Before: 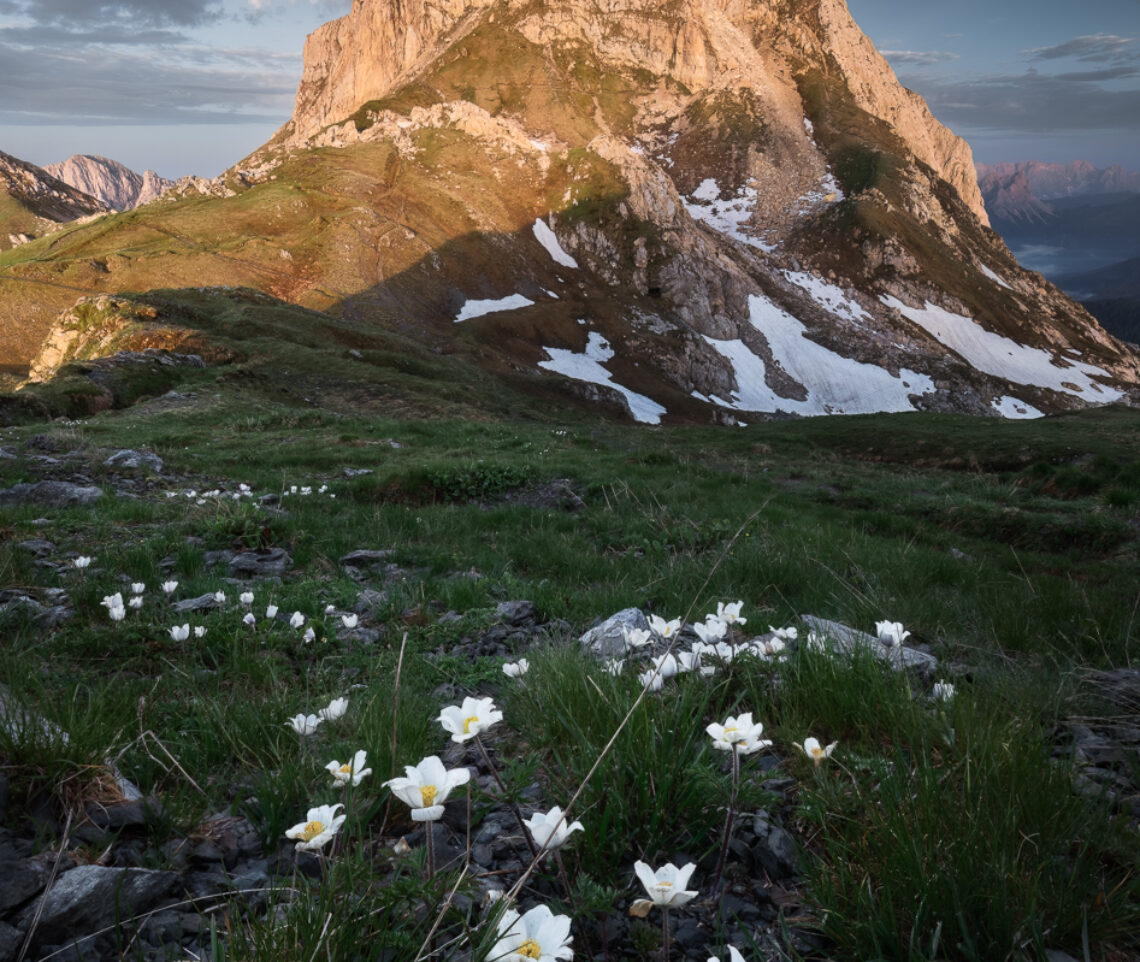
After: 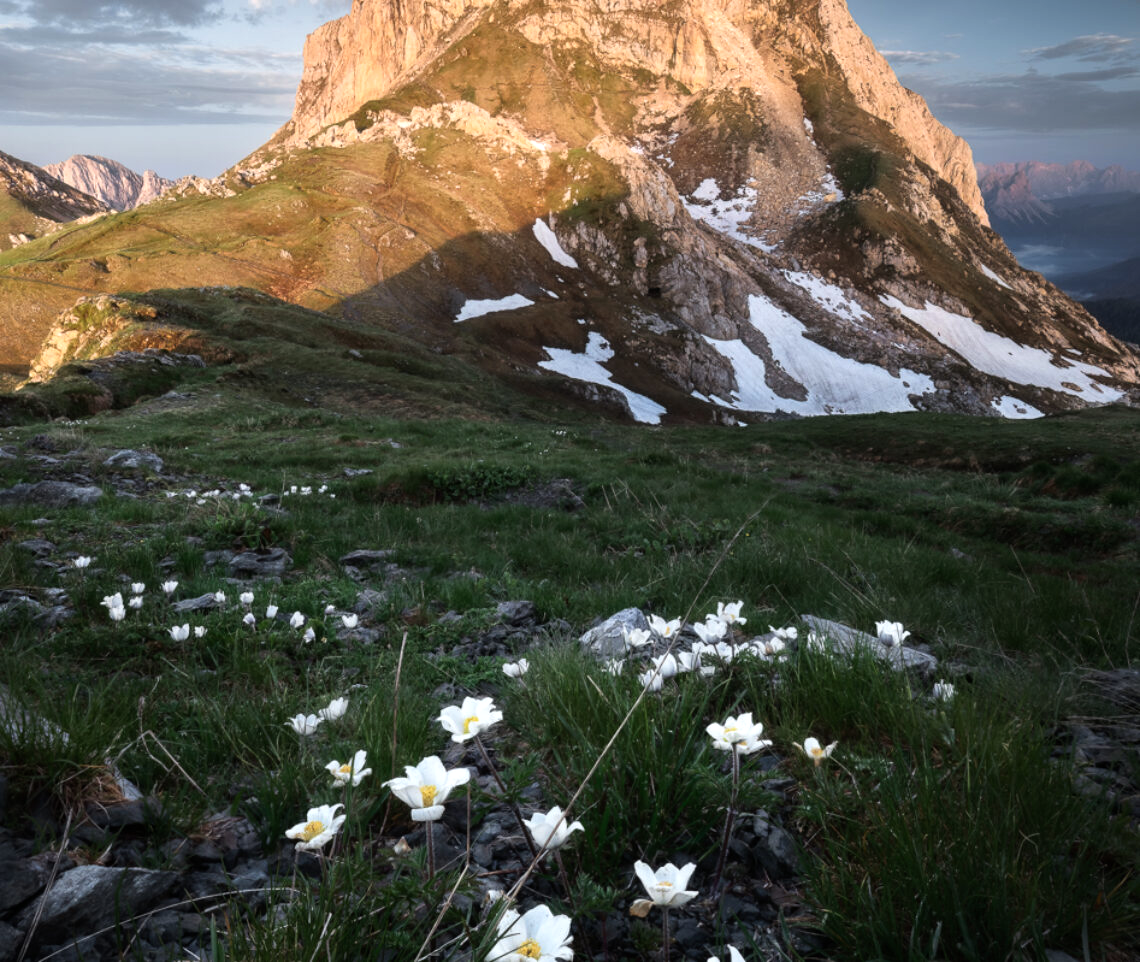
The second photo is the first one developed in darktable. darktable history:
tone equalizer: -8 EV -0.413 EV, -7 EV -0.39 EV, -6 EV -0.336 EV, -5 EV -0.242 EV, -3 EV 0.235 EV, -2 EV 0.362 EV, -1 EV 0.38 EV, +0 EV 0.412 EV
